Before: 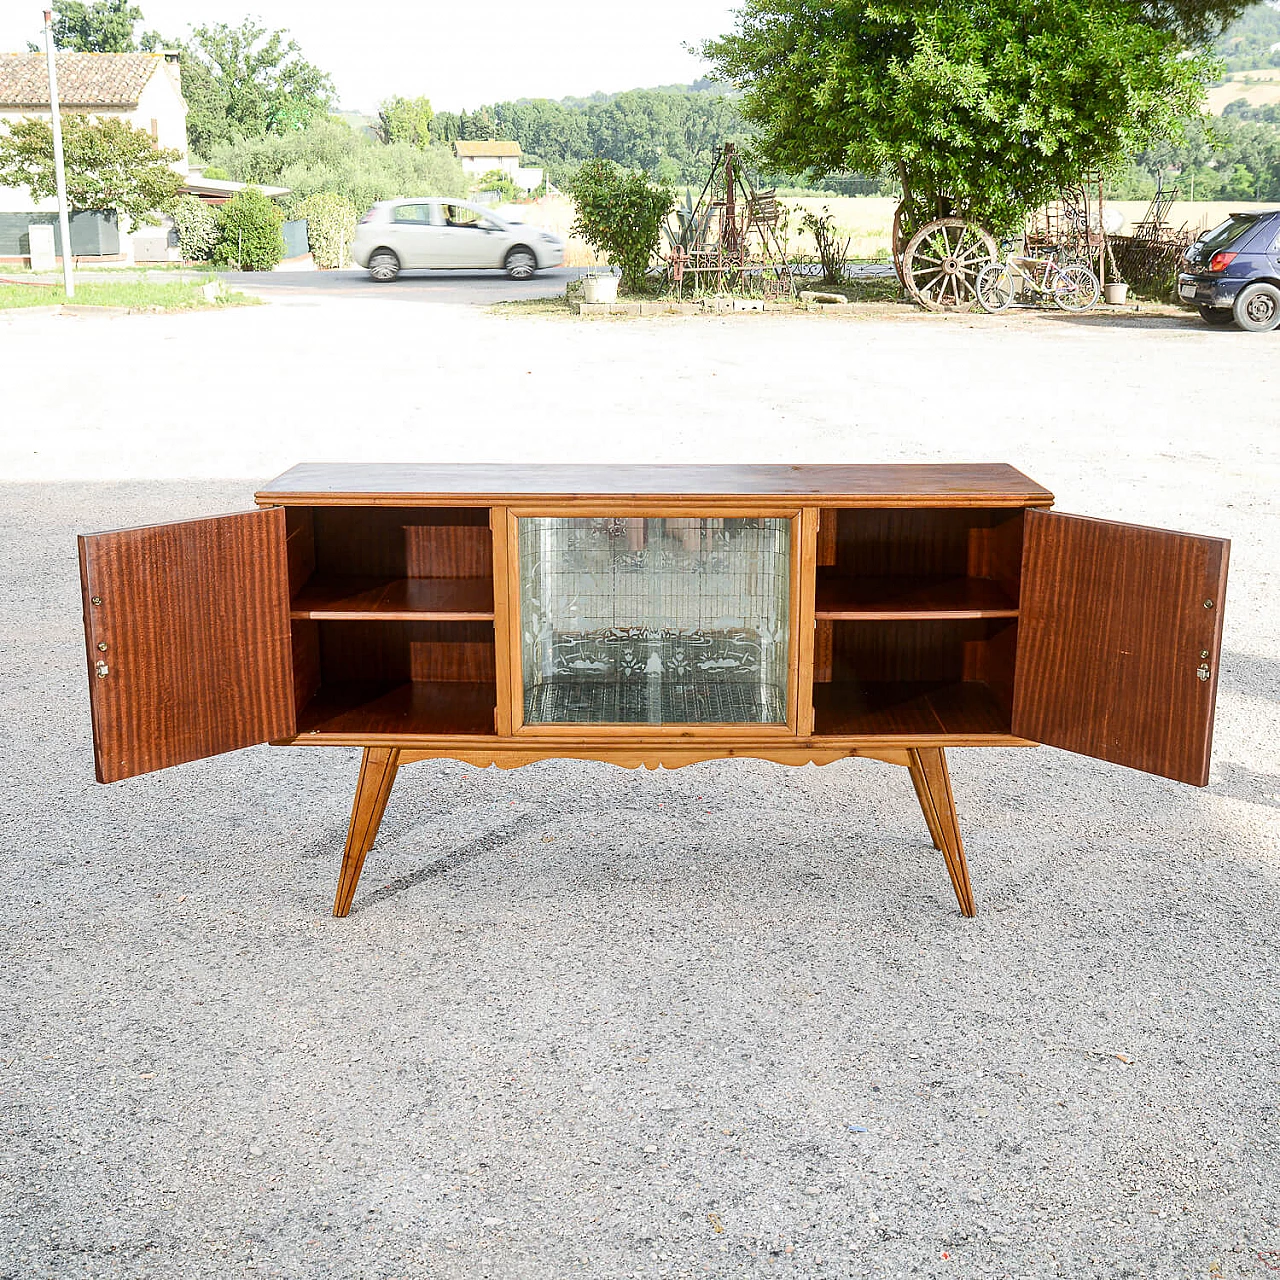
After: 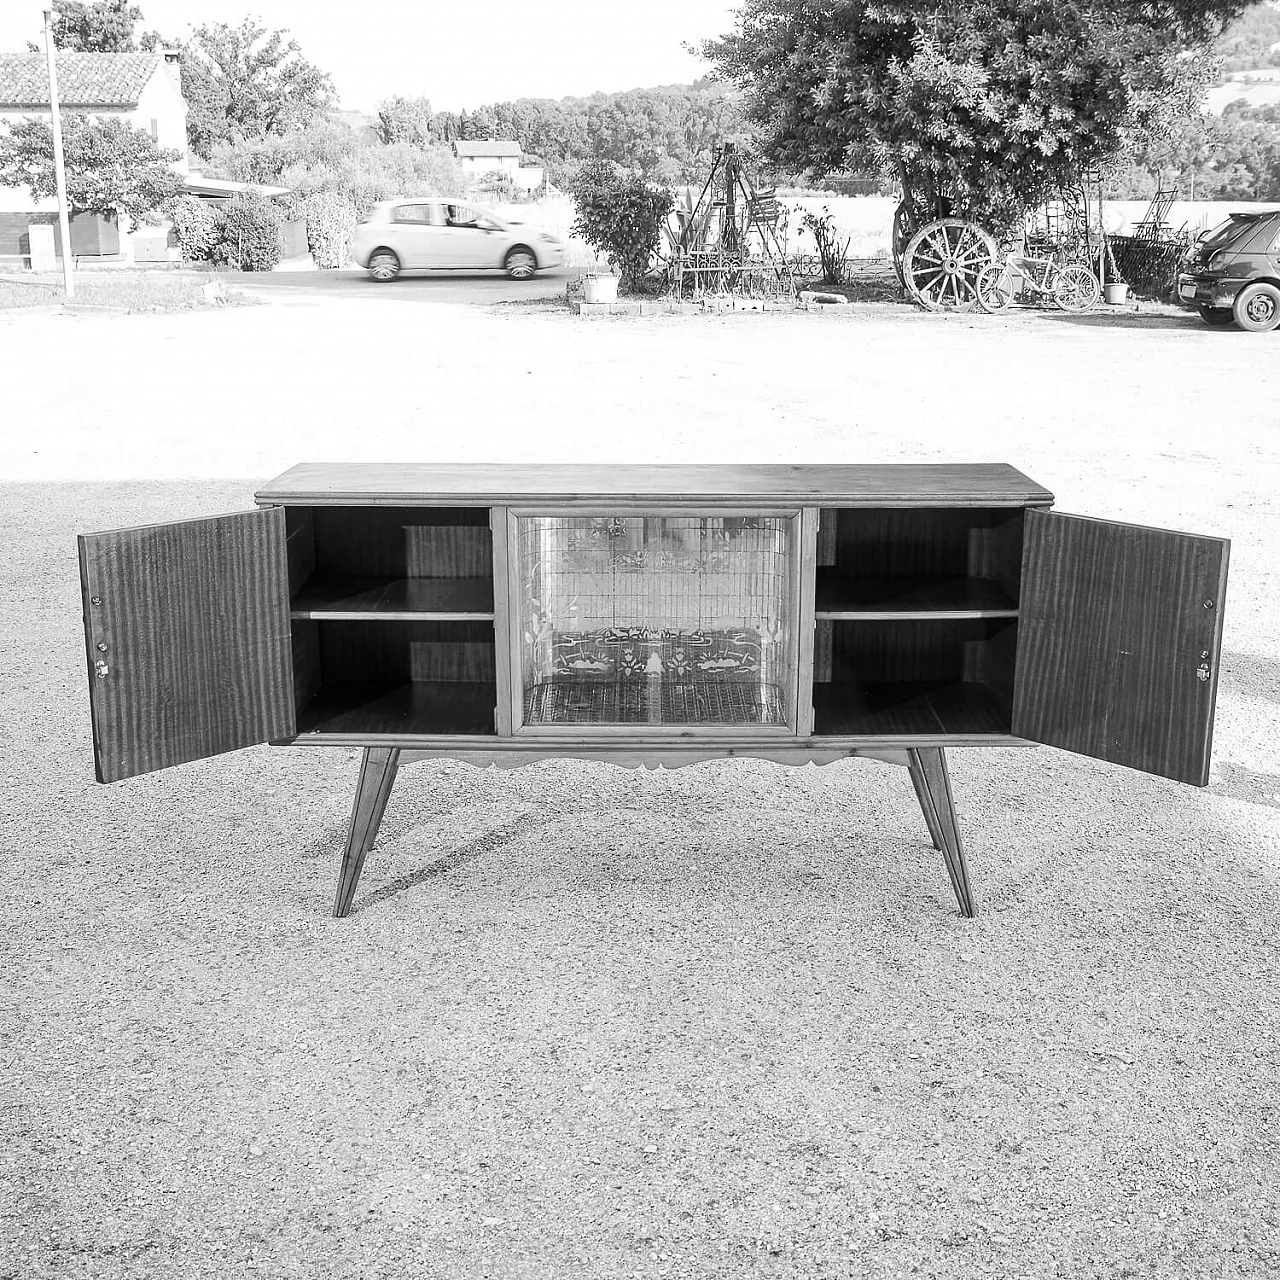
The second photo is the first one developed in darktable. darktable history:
contrast brightness saturation: saturation -1
